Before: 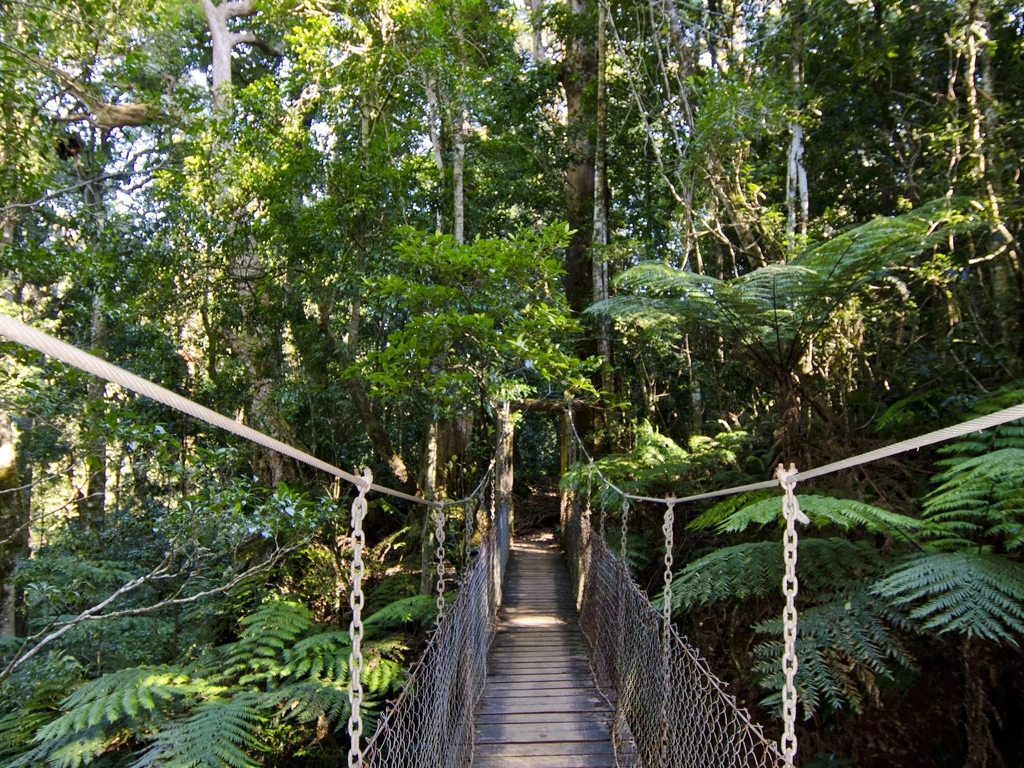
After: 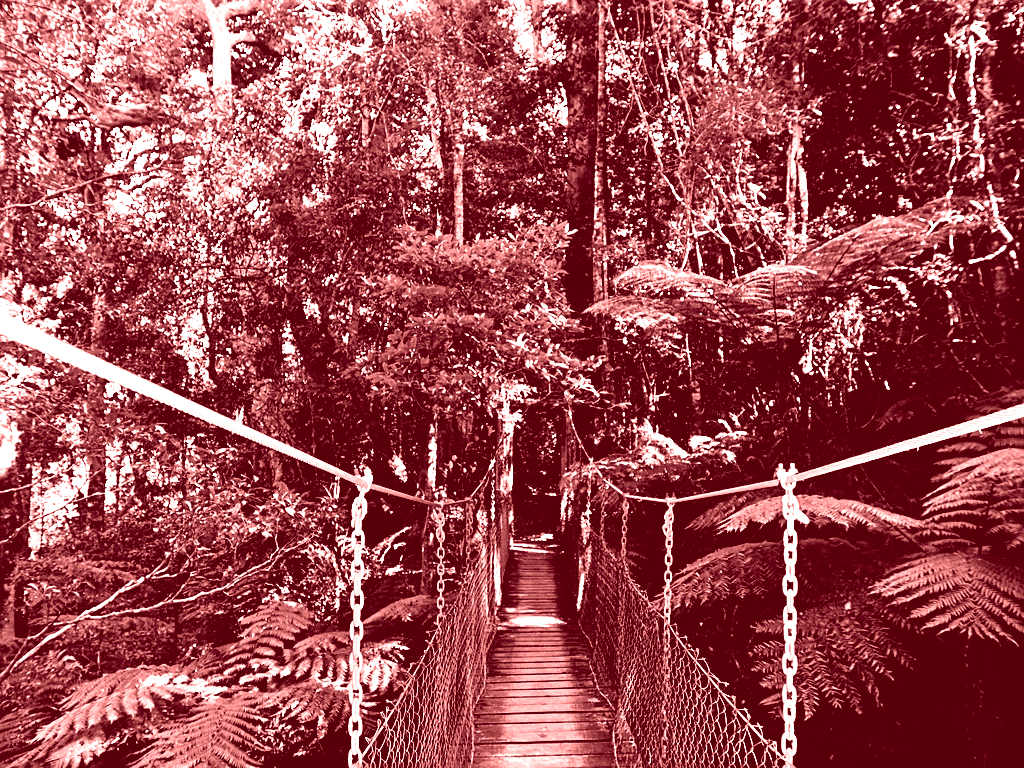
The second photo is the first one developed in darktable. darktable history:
colorize: saturation 60%, source mix 100%
sharpen: on, module defaults
filmic rgb: black relative exposure -8.2 EV, white relative exposure 2.2 EV, threshold 3 EV, hardness 7.11, latitude 85.74%, contrast 1.696, highlights saturation mix -4%, shadows ↔ highlights balance -2.69%, preserve chrominance no, color science v5 (2021), contrast in shadows safe, contrast in highlights safe, enable highlight reconstruction true
